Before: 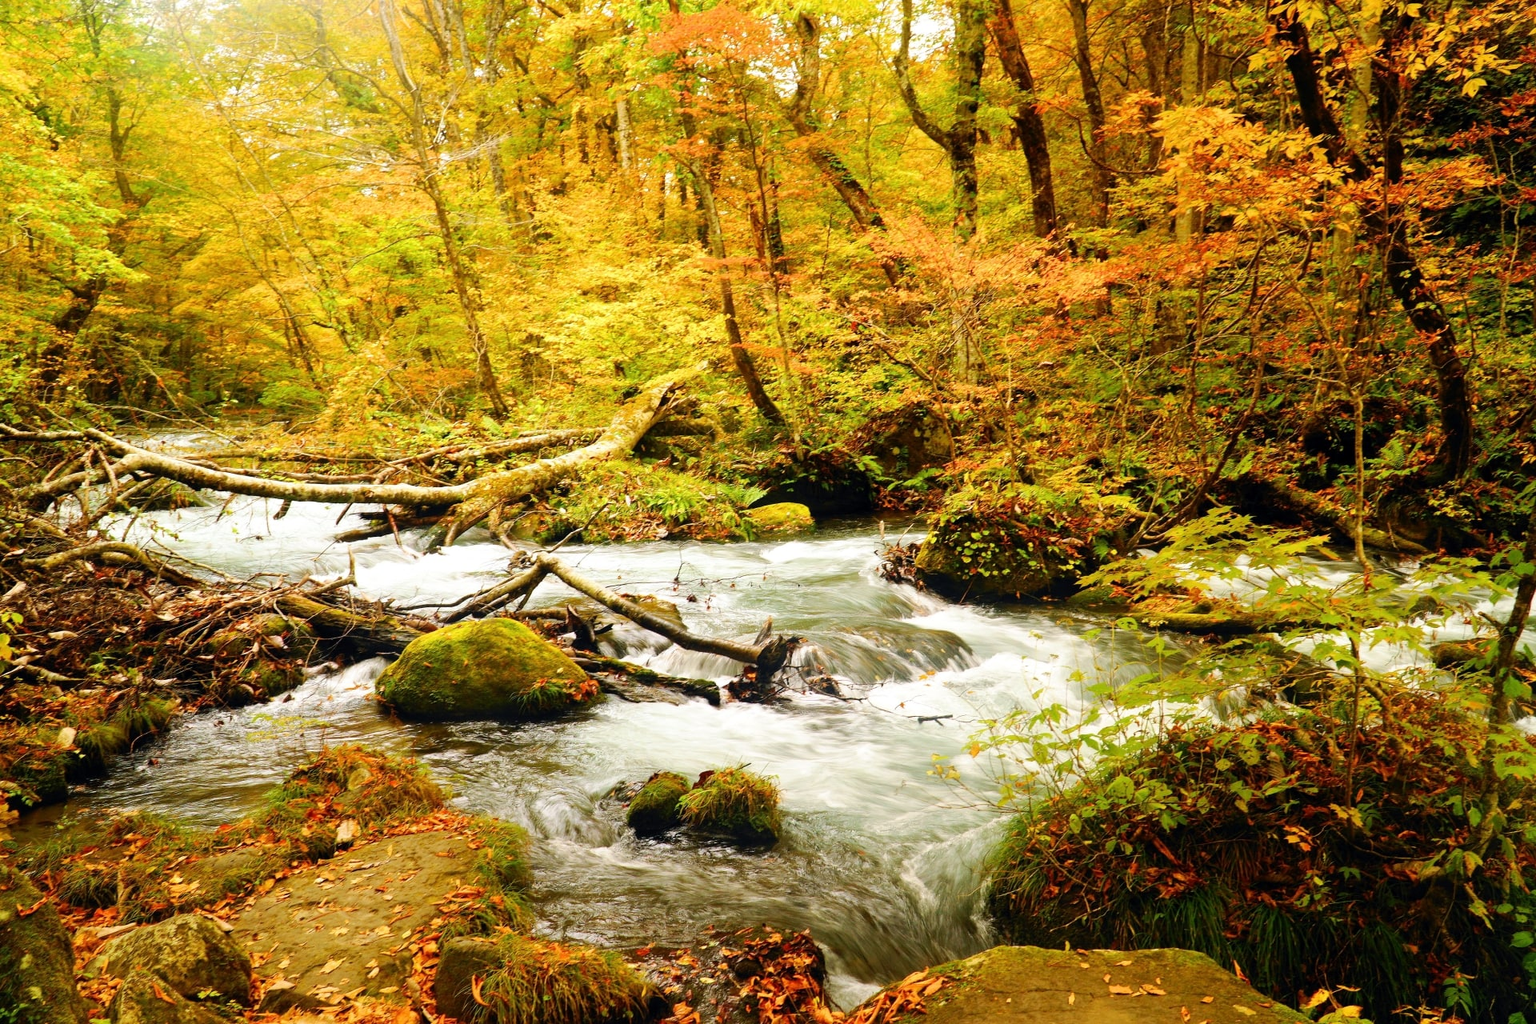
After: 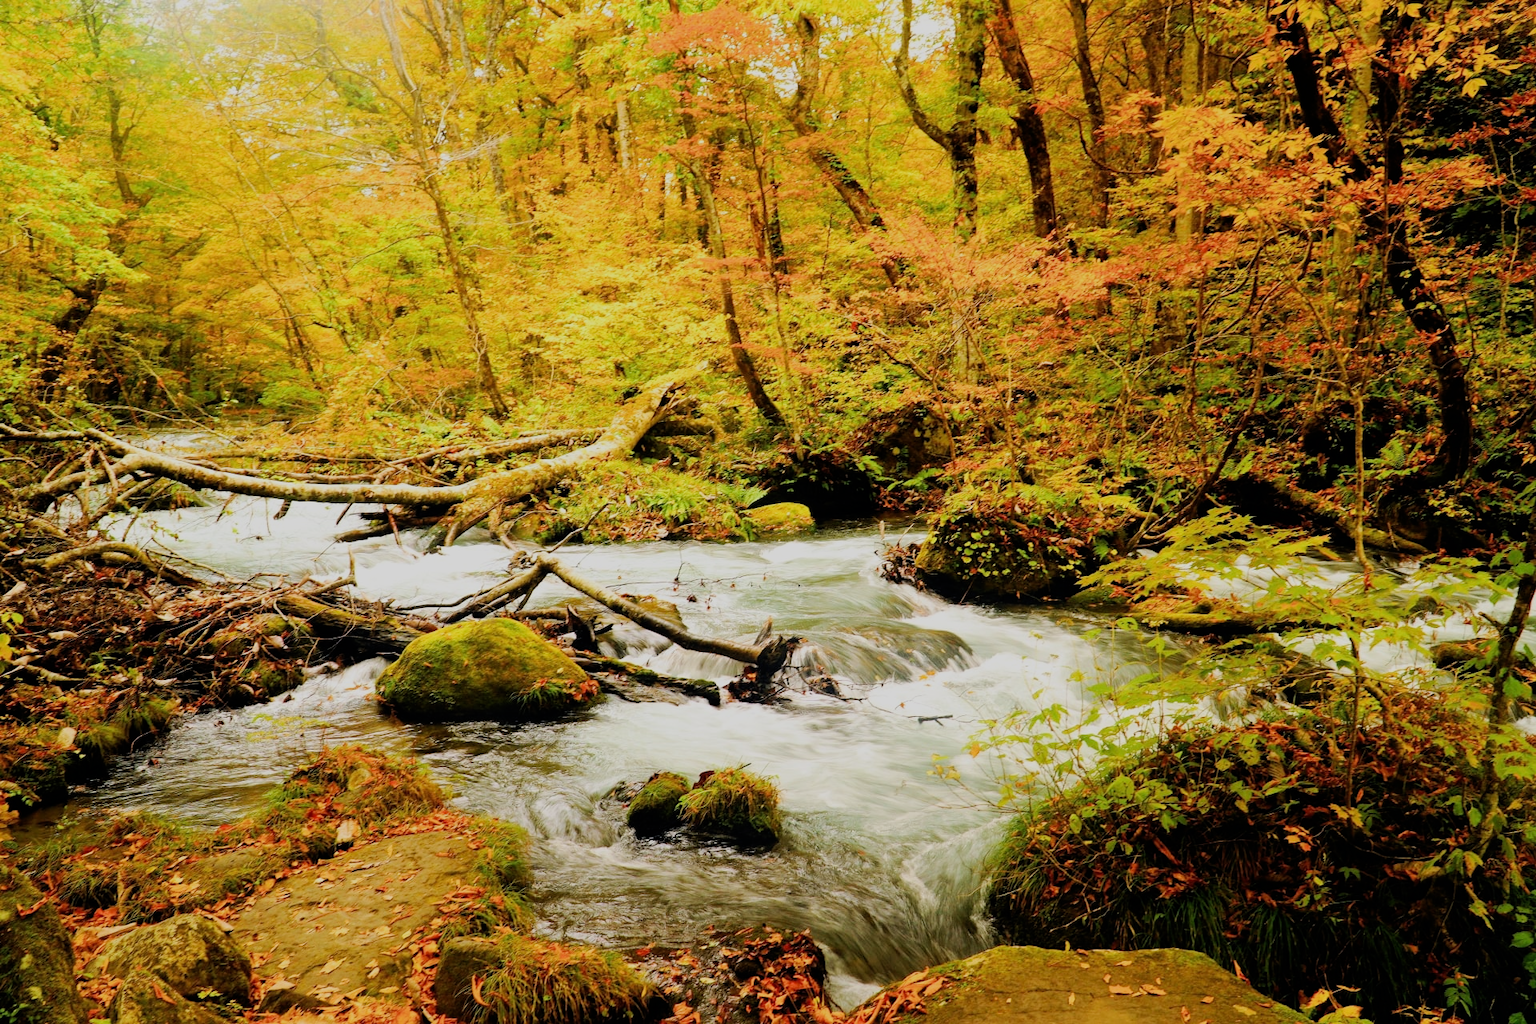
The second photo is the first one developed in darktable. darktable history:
filmic rgb: black relative exposure -7.65 EV, white relative exposure 4.56 EV, hardness 3.61, enable highlight reconstruction true
